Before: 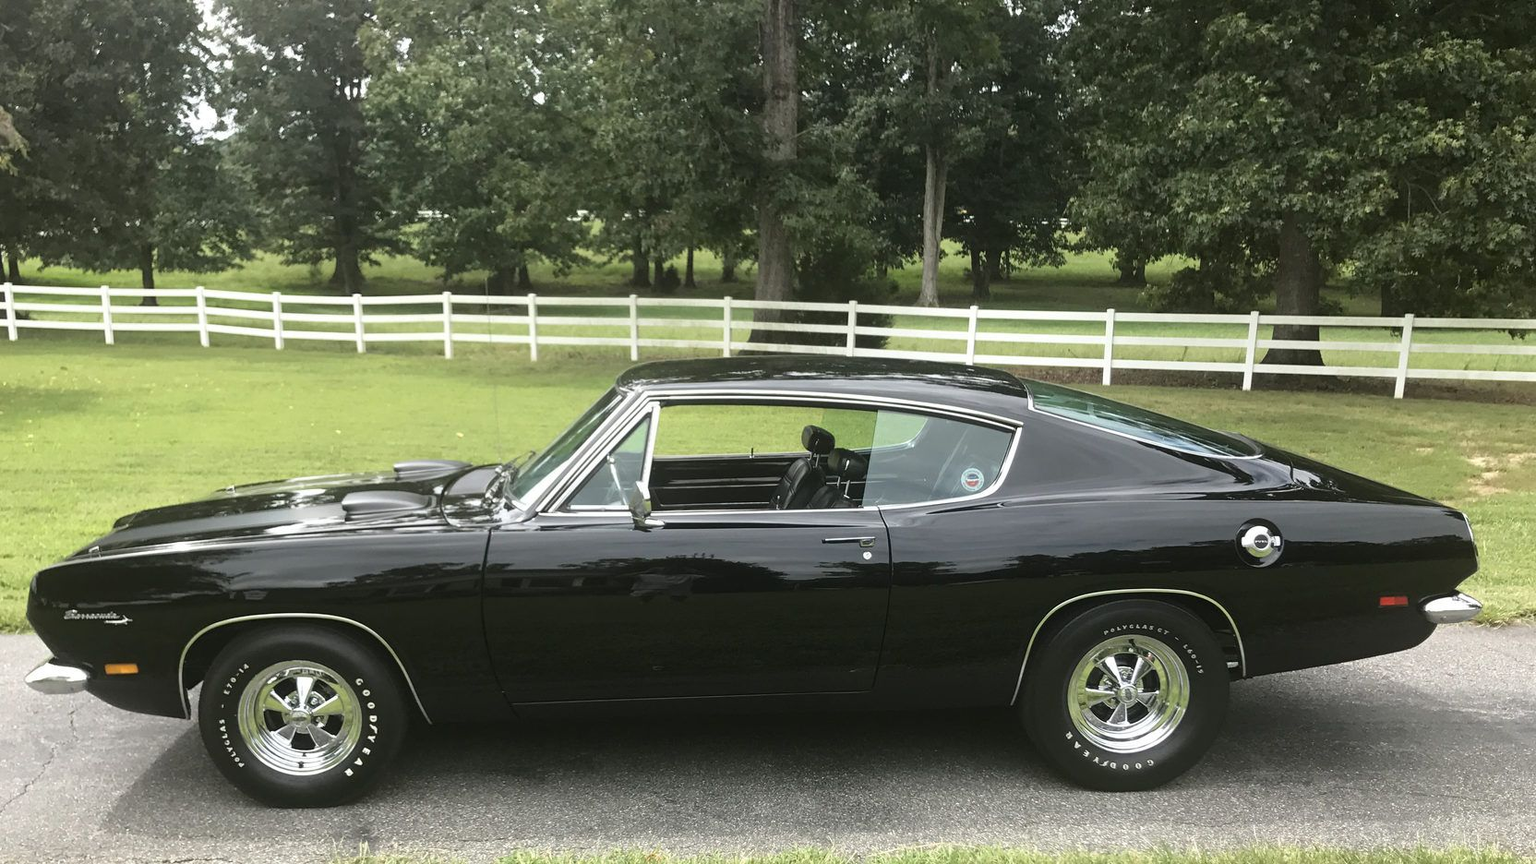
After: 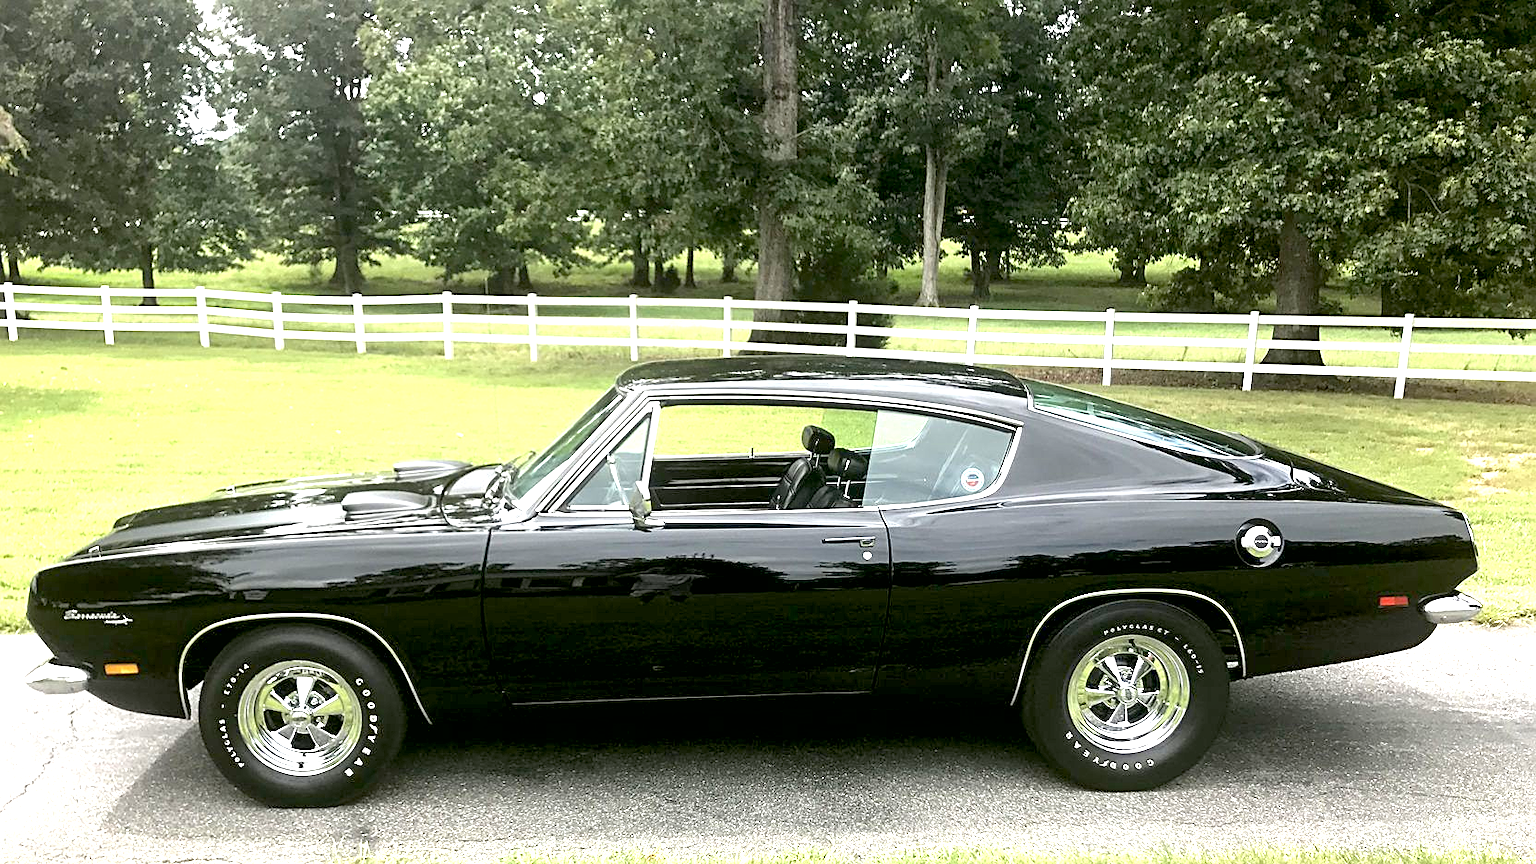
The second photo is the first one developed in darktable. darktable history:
sharpen: on, module defaults
exposure: black level correction 0.011, exposure 1.088 EV, compensate exposure bias true, compensate highlight preservation false
local contrast: mode bilateral grid, contrast 20, coarseness 50, detail 120%, midtone range 0.2
